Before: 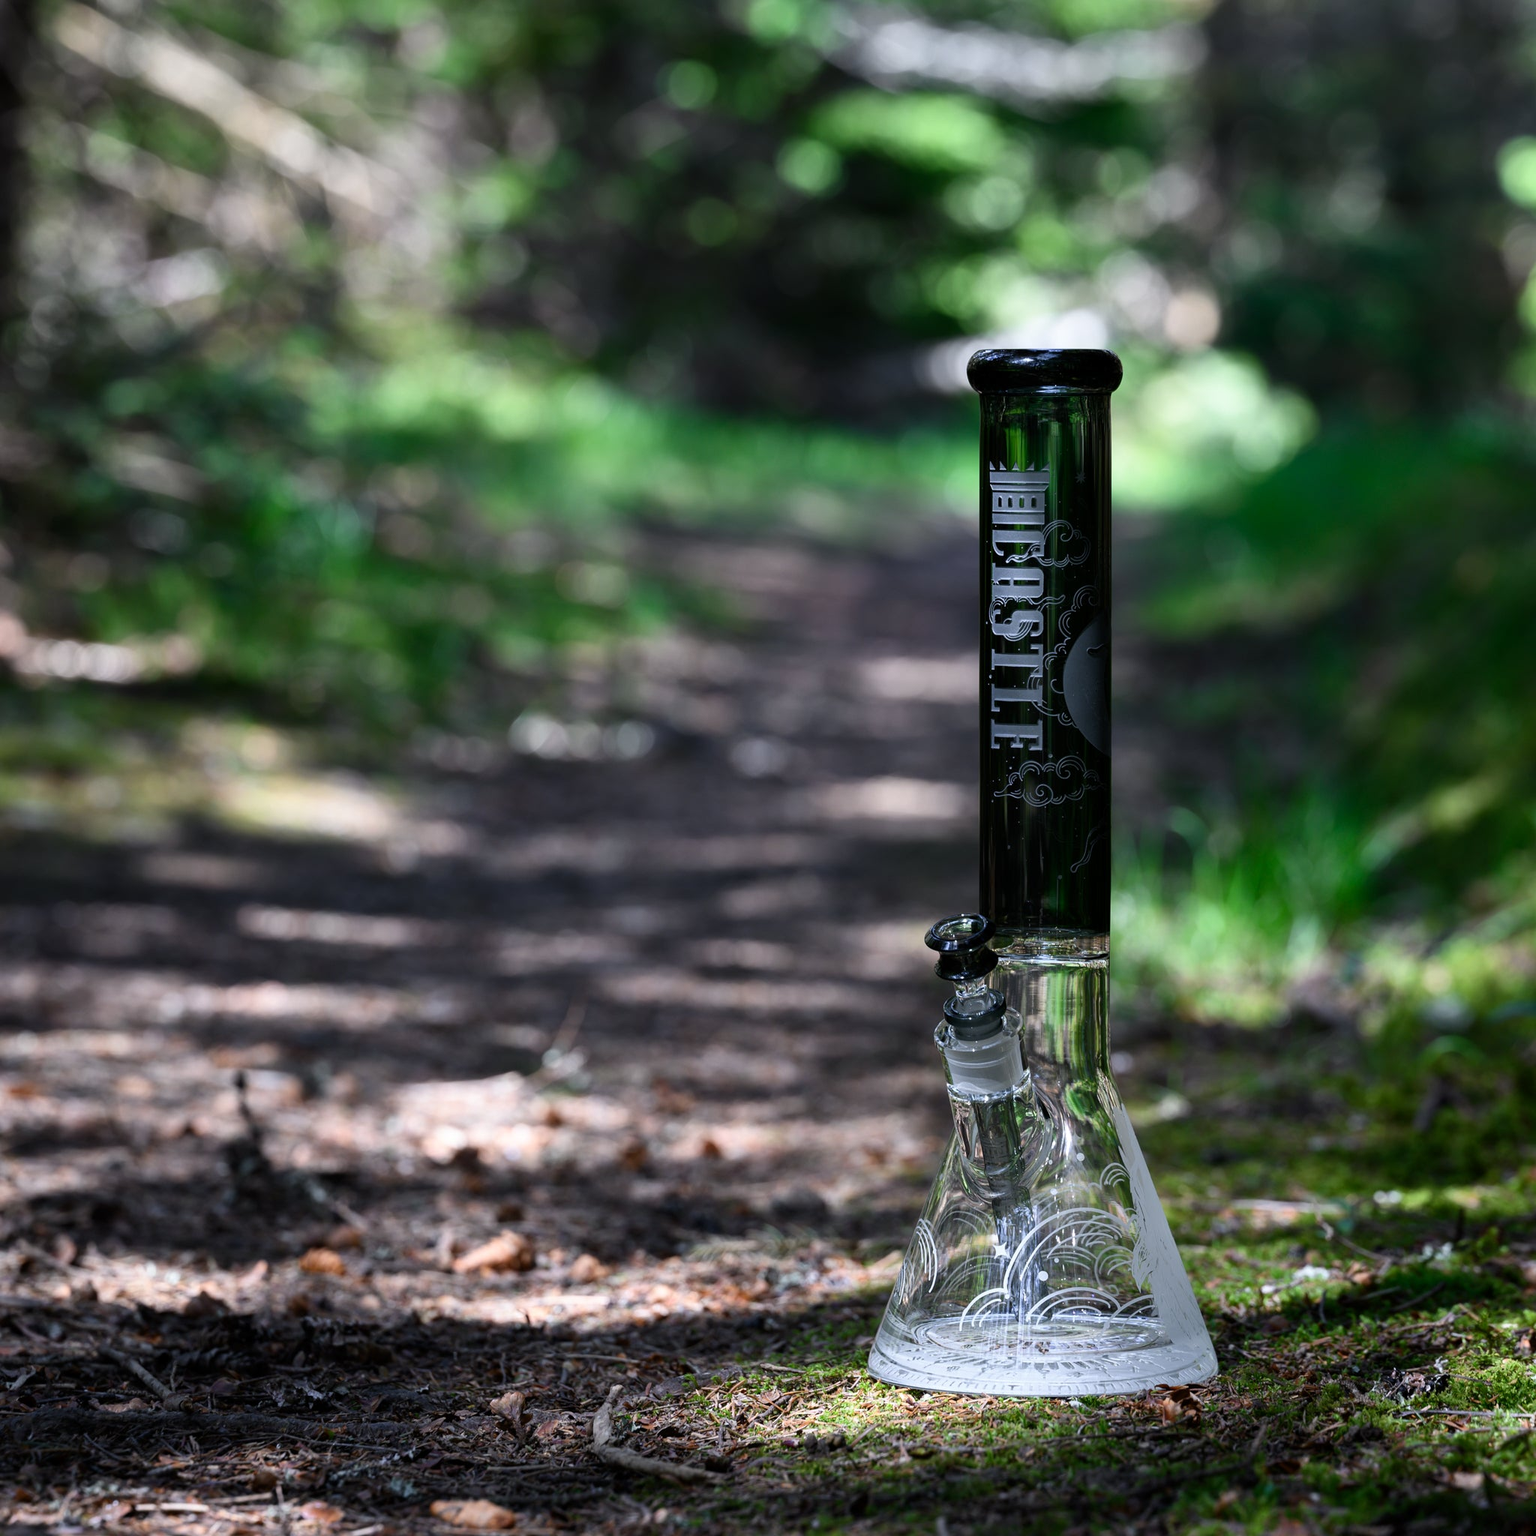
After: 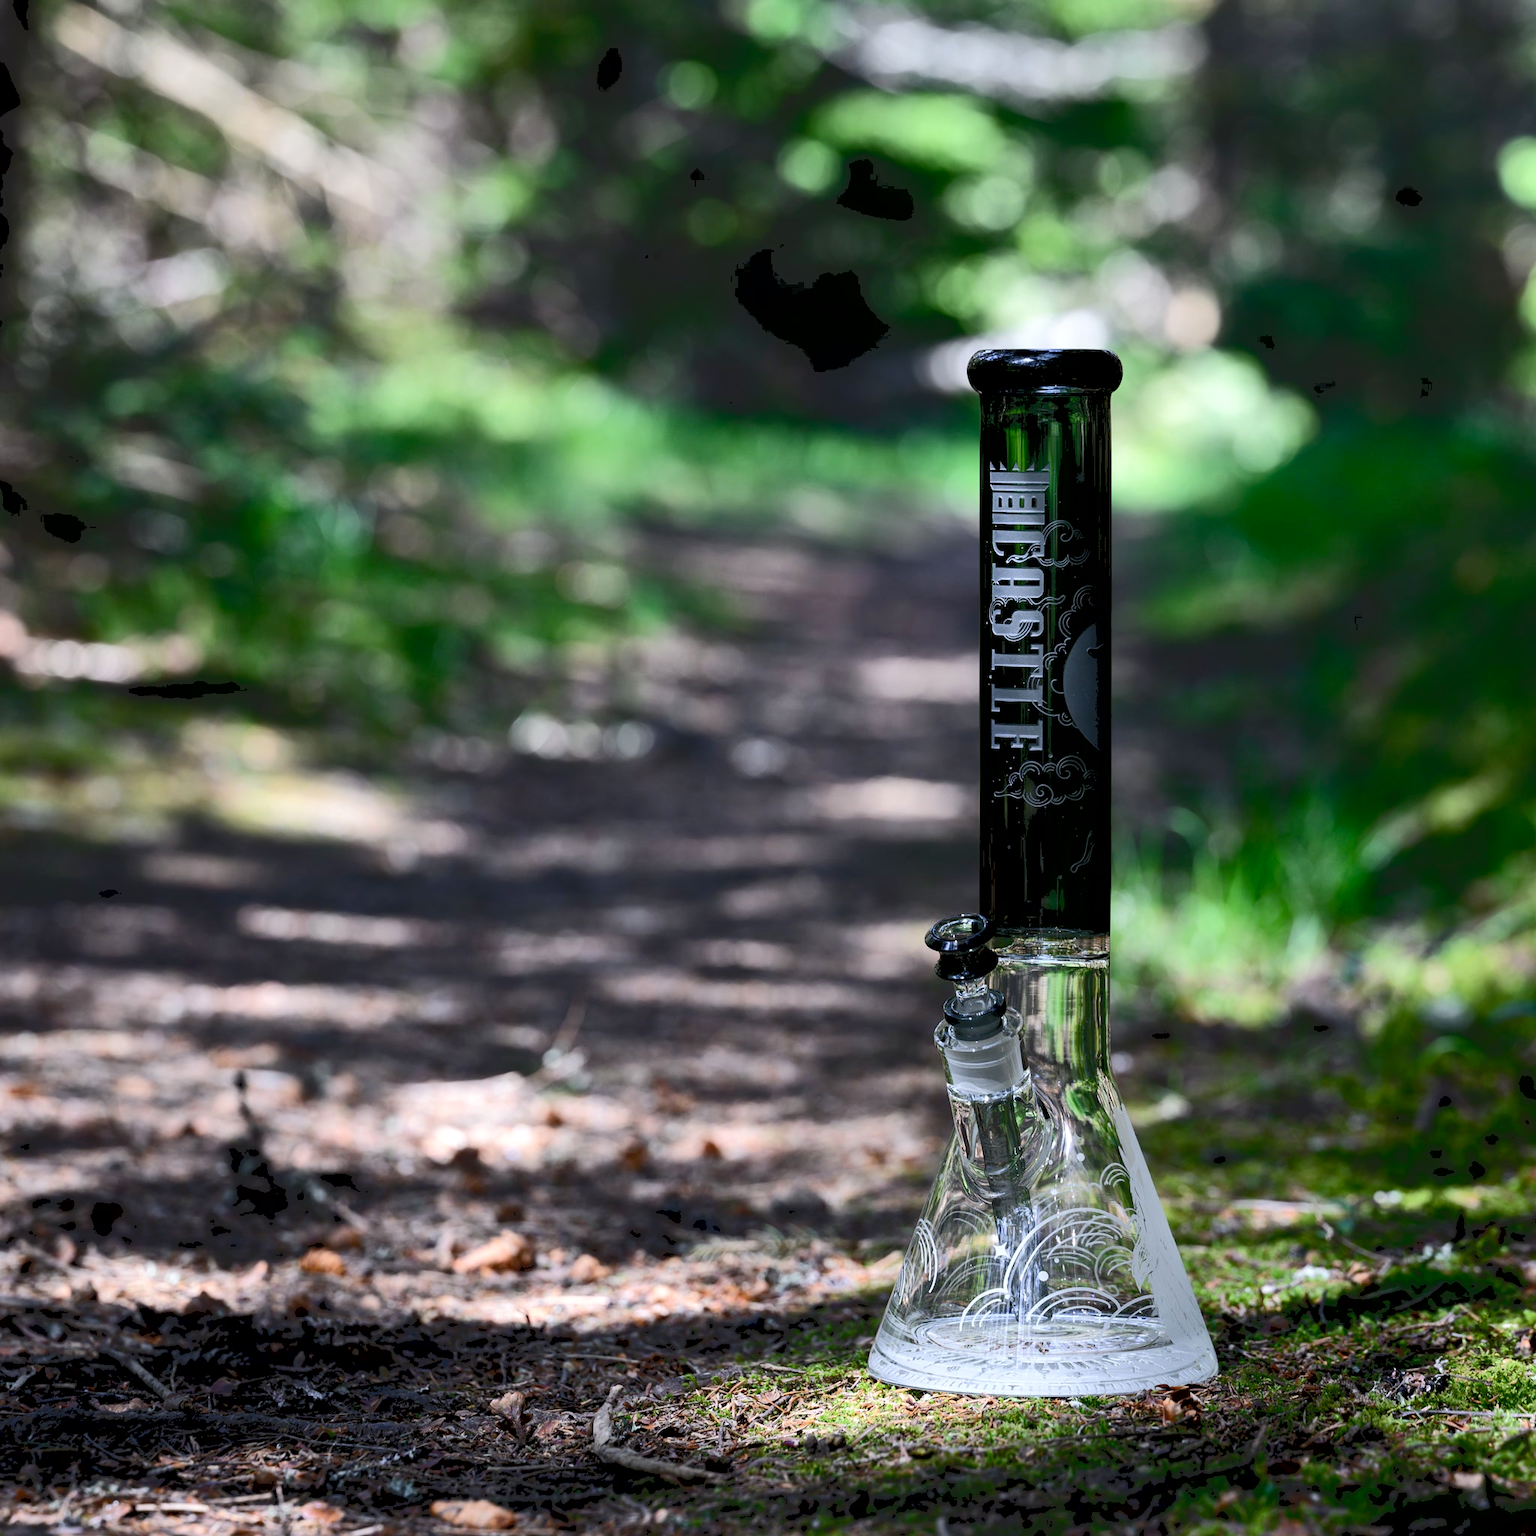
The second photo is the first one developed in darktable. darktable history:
exposure: black level correction 0.007, exposure 0.092 EV, compensate exposure bias true, compensate highlight preservation false
tone curve: curves: ch0 [(0, 0) (0.003, 0.126) (0.011, 0.129) (0.025, 0.129) (0.044, 0.136) (0.069, 0.145) (0.1, 0.162) (0.136, 0.182) (0.177, 0.211) (0.224, 0.254) (0.277, 0.307) (0.335, 0.366) (0.399, 0.441) (0.468, 0.533) (0.543, 0.624) (0.623, 0.702) (0.709, 0.774) (0.801, 0.835) (0.898, 0.904) (1, 1)], color space Lab, independent channels
